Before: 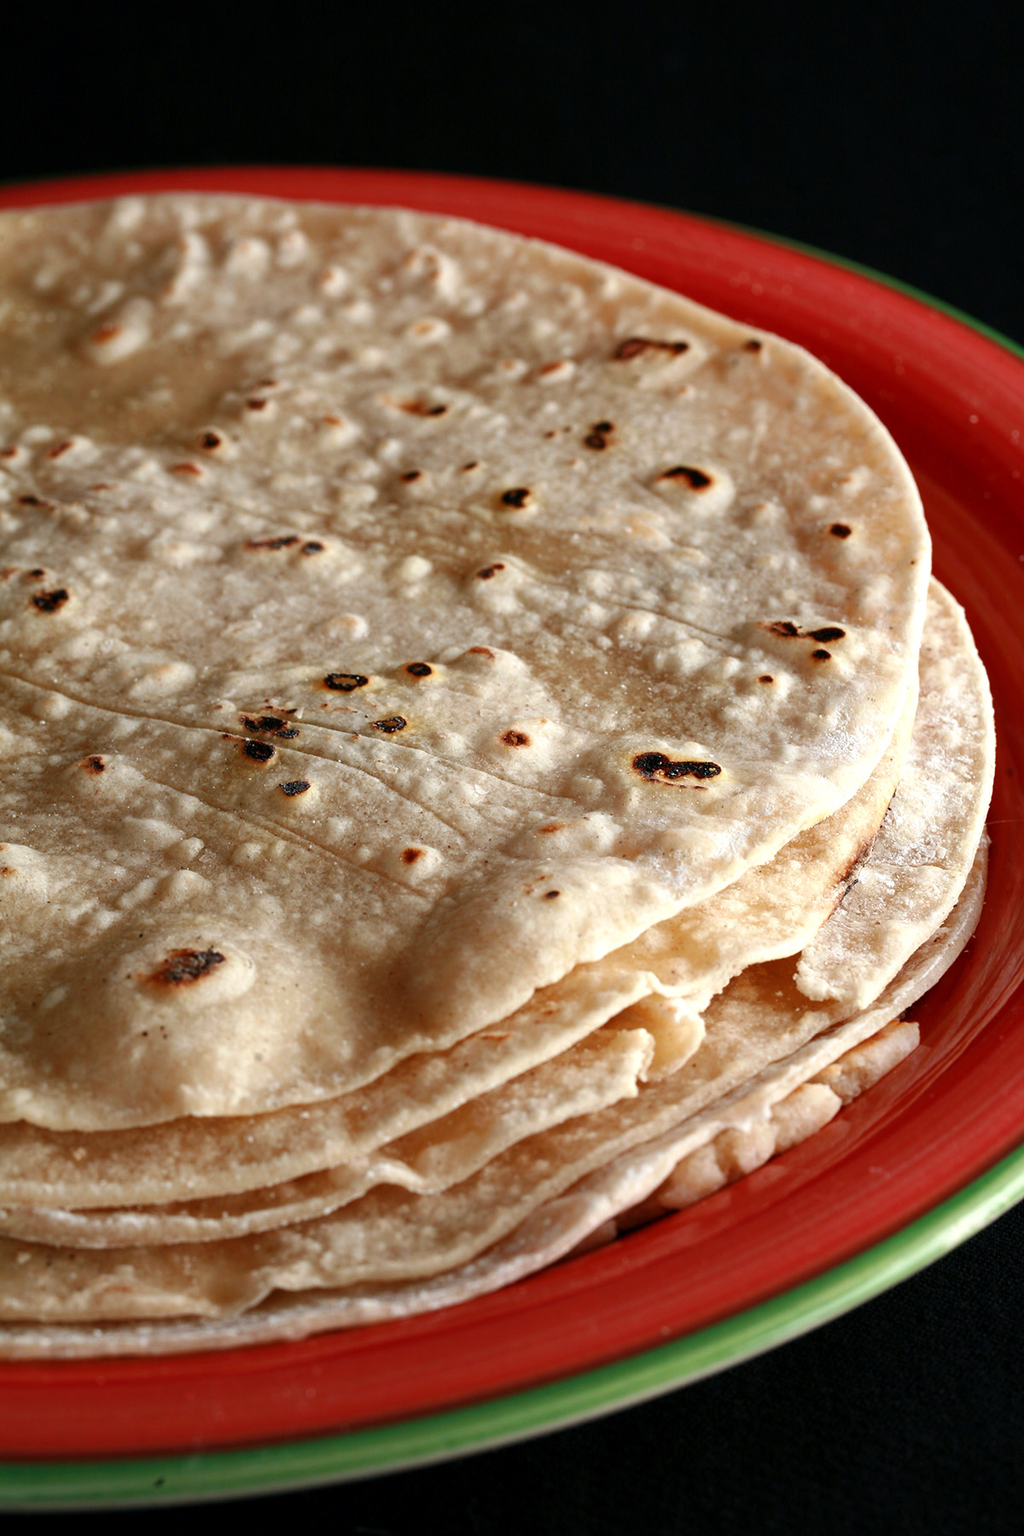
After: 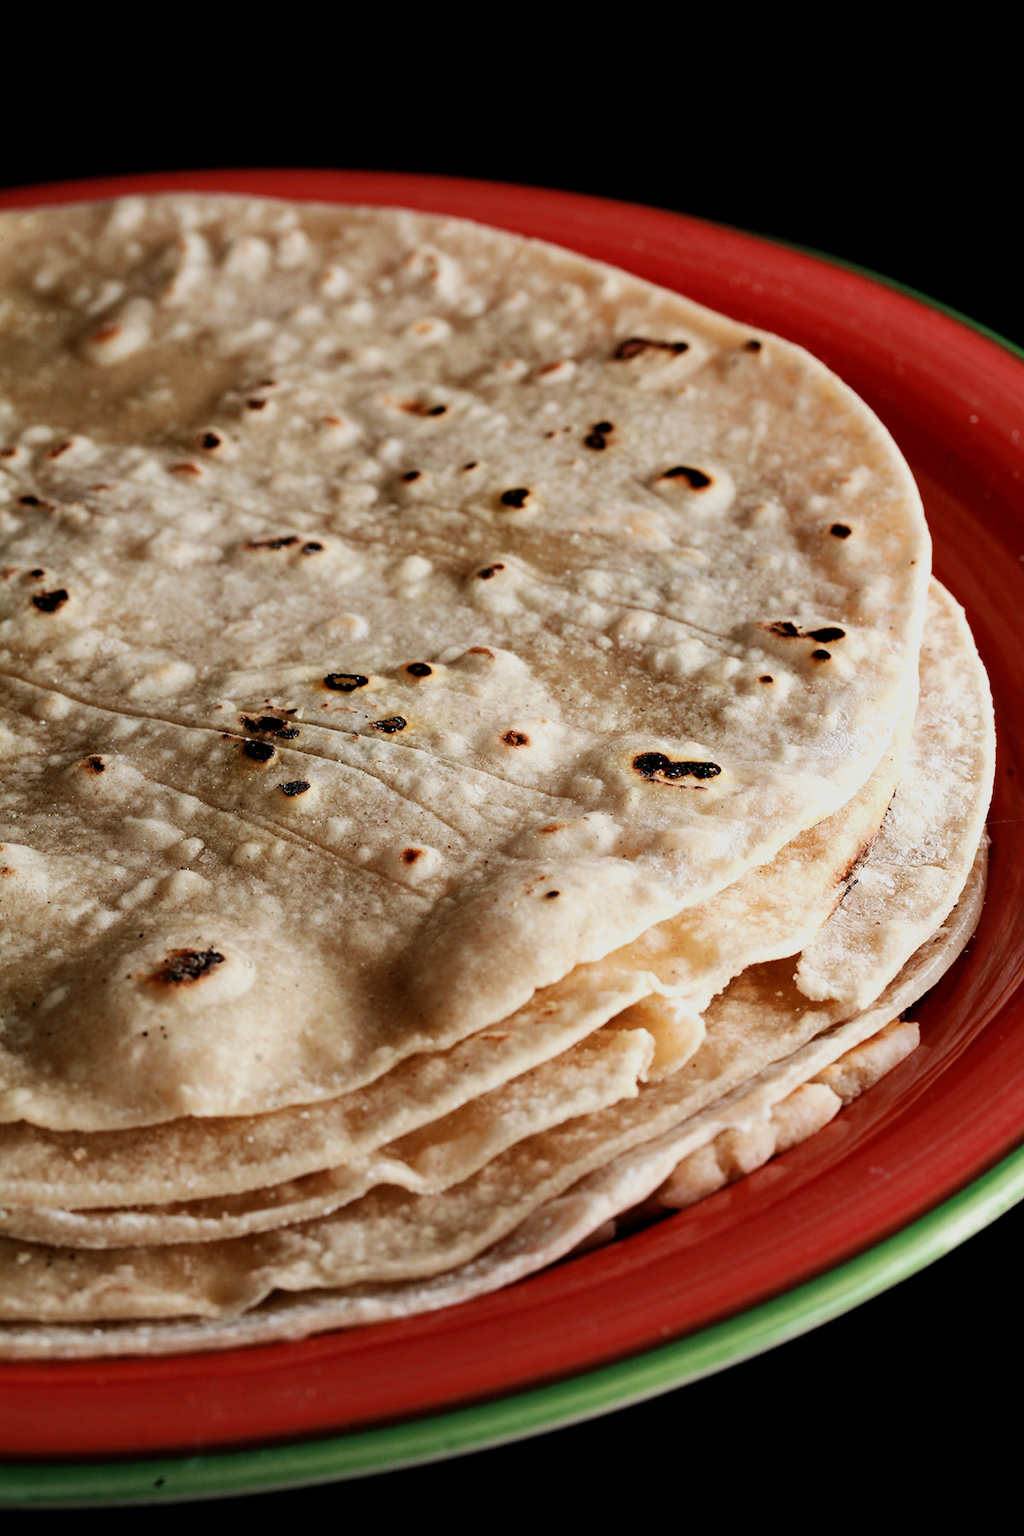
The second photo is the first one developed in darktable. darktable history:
filmic rgb: black relative exposure -5.05 EV, white relative exposure 4 EV, threshold 2.98 EV, hardness 2.89, contrast 1.298, highlights saturation mix -29.83%, enable highlight reconstruction true
